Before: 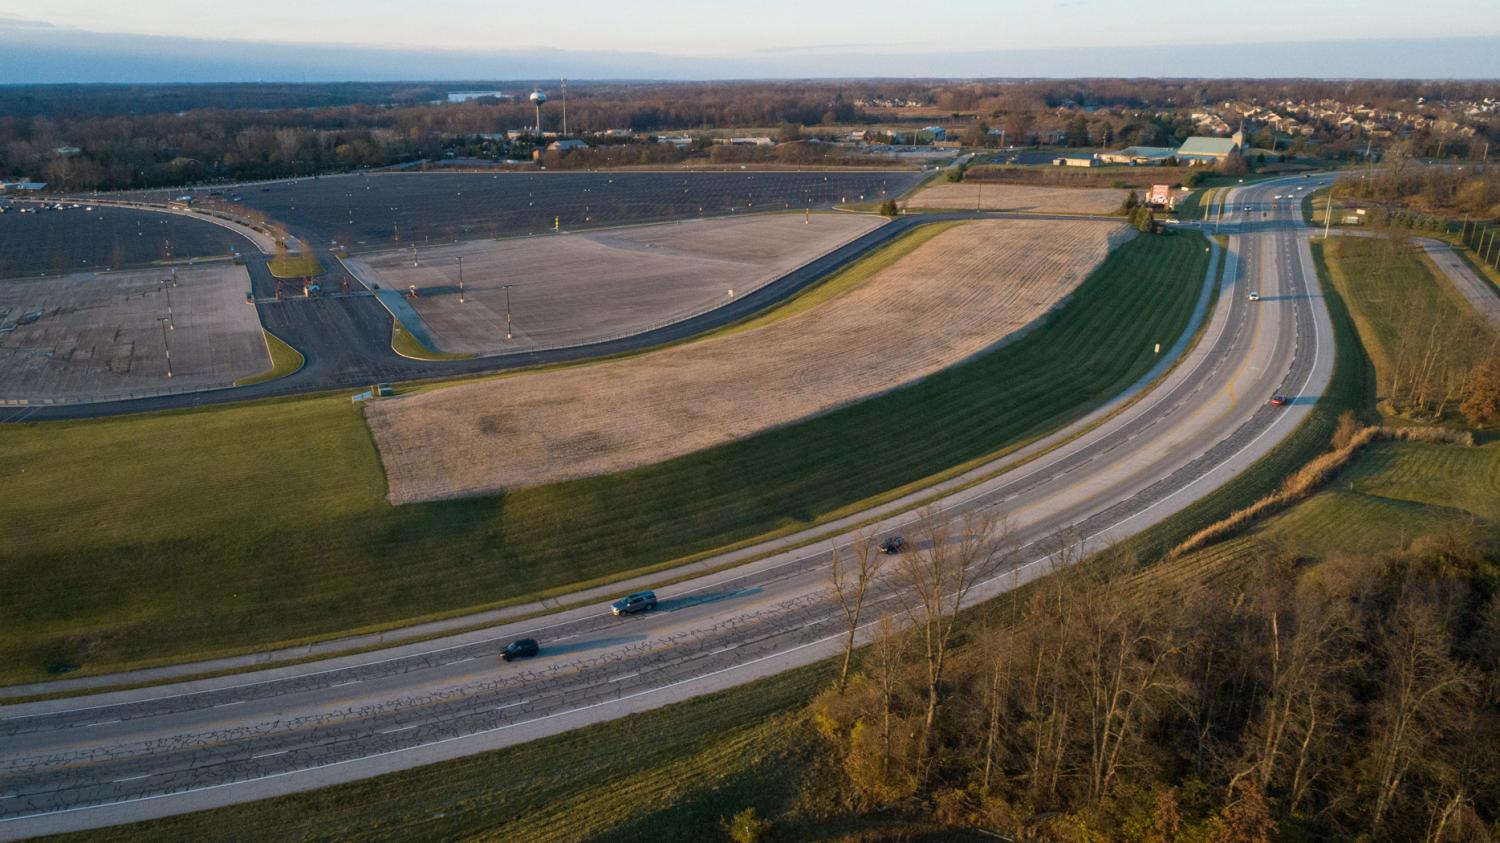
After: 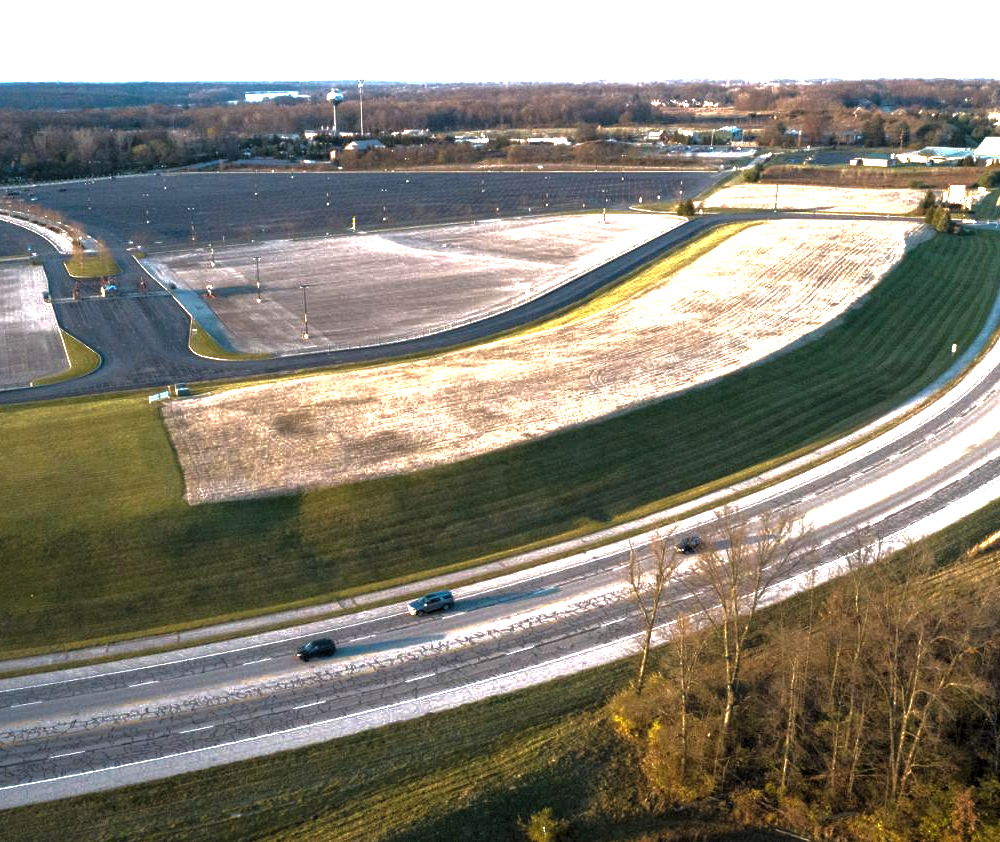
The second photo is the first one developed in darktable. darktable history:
crop and rotate: left 13.537%, right 19.796%
exposure: black level correction 0, exposure 1.741 EV, compensate exposure bias true, compensate highlight preservation false
base curve: curves: ch0 [(0, 0) (0.841, 0.609) (1, 1)]
tone equalizer: -8 EV -0.417 EV, -7 EV -0.389 EV, -6 EV -0.333 EV, -5 EV -0.222 EV, -3 EV 0.222 EV, -2 EV 0.333 EV, -1 EV 0.389 EV, +0 EV 0.417 EV, edges refinement/feathering 500, mask exposure compensation -1.57 EV, preserve details no
levels: mode automatic, black 0.023%, white 99.97%, levels [0.062, 0.494, 0.925]
